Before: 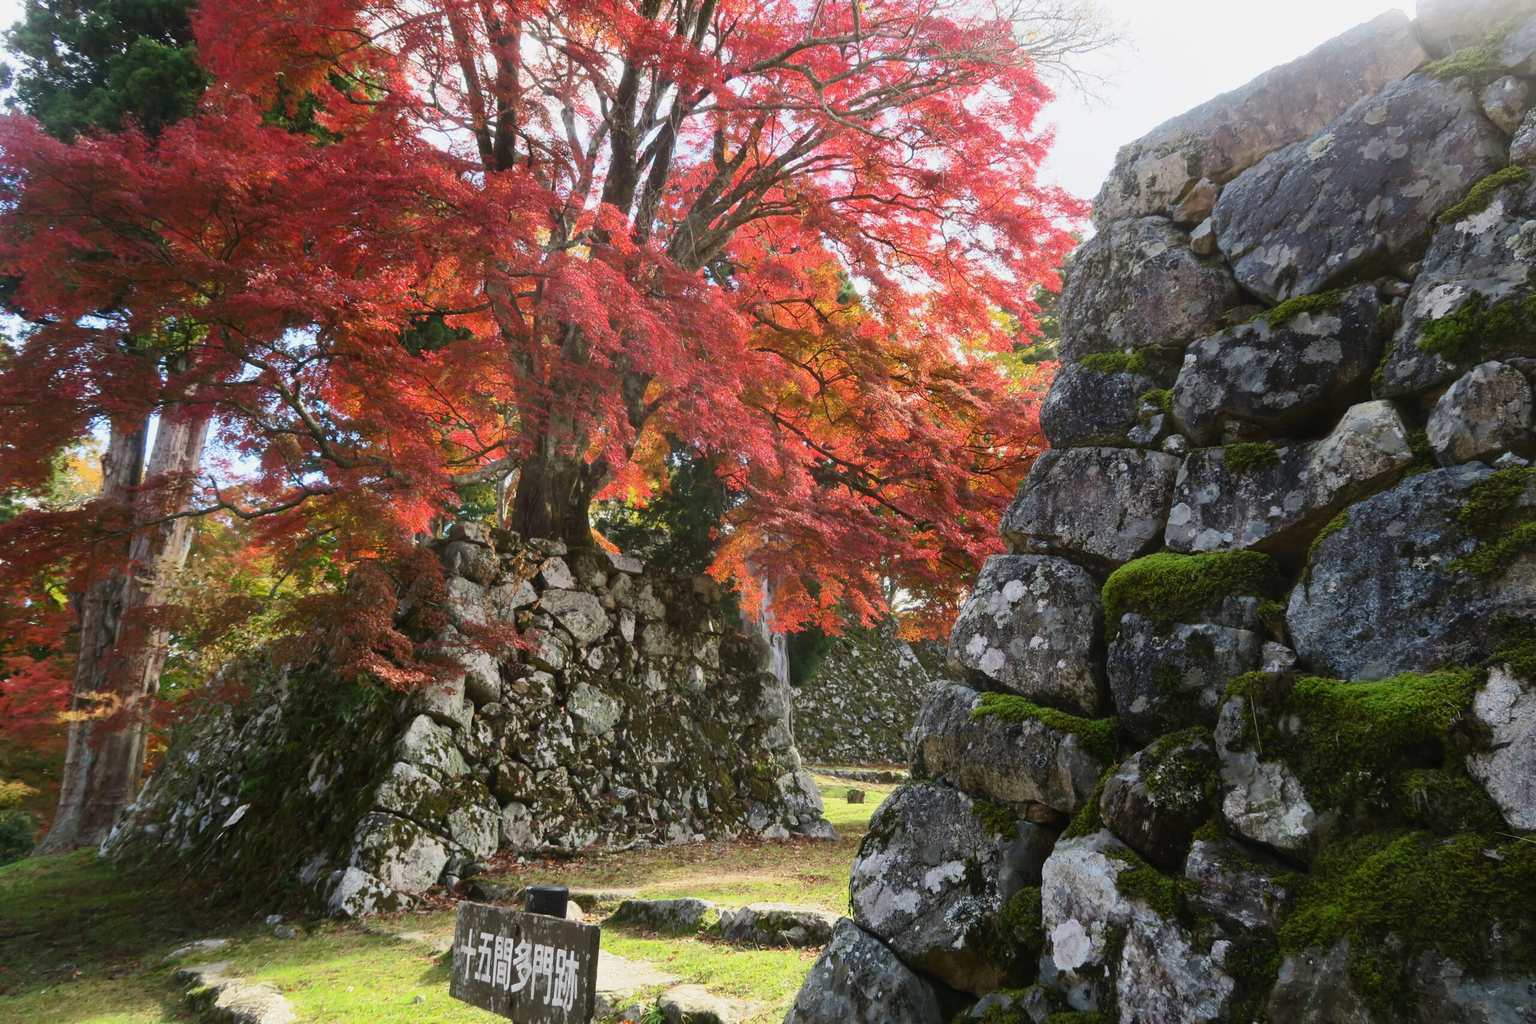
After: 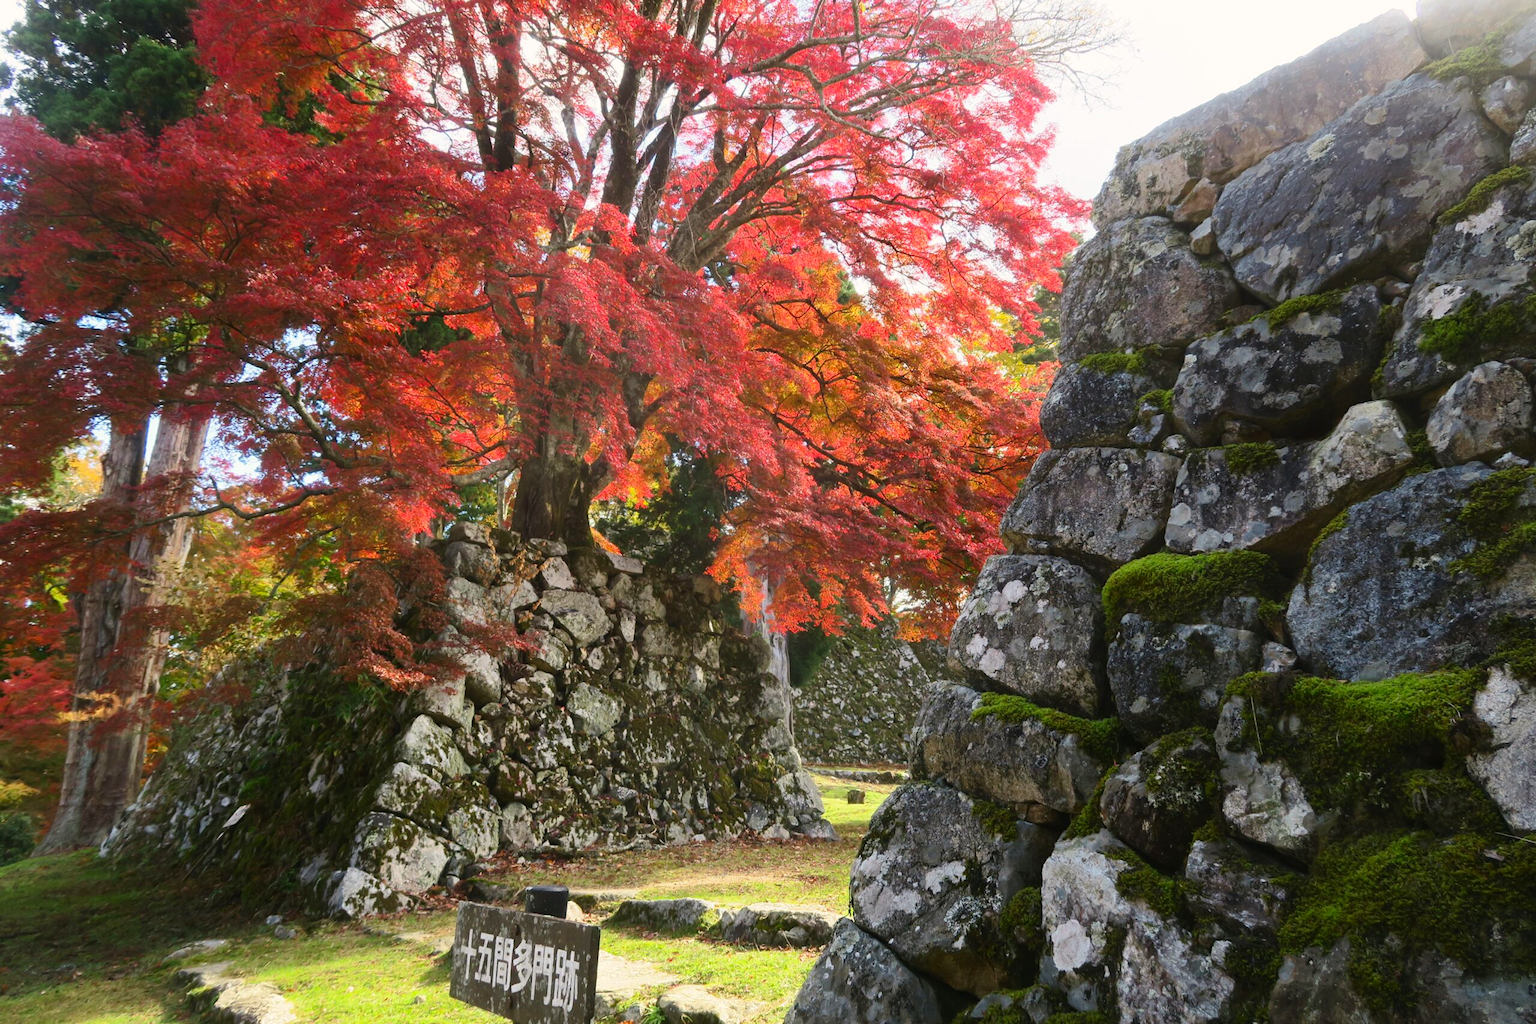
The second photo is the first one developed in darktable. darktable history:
exposure: exposure 0.128 EV, compensate highlight preservation false
color correction: highlights a* 0.767, highlights b* 2.8, saturation 1.1
